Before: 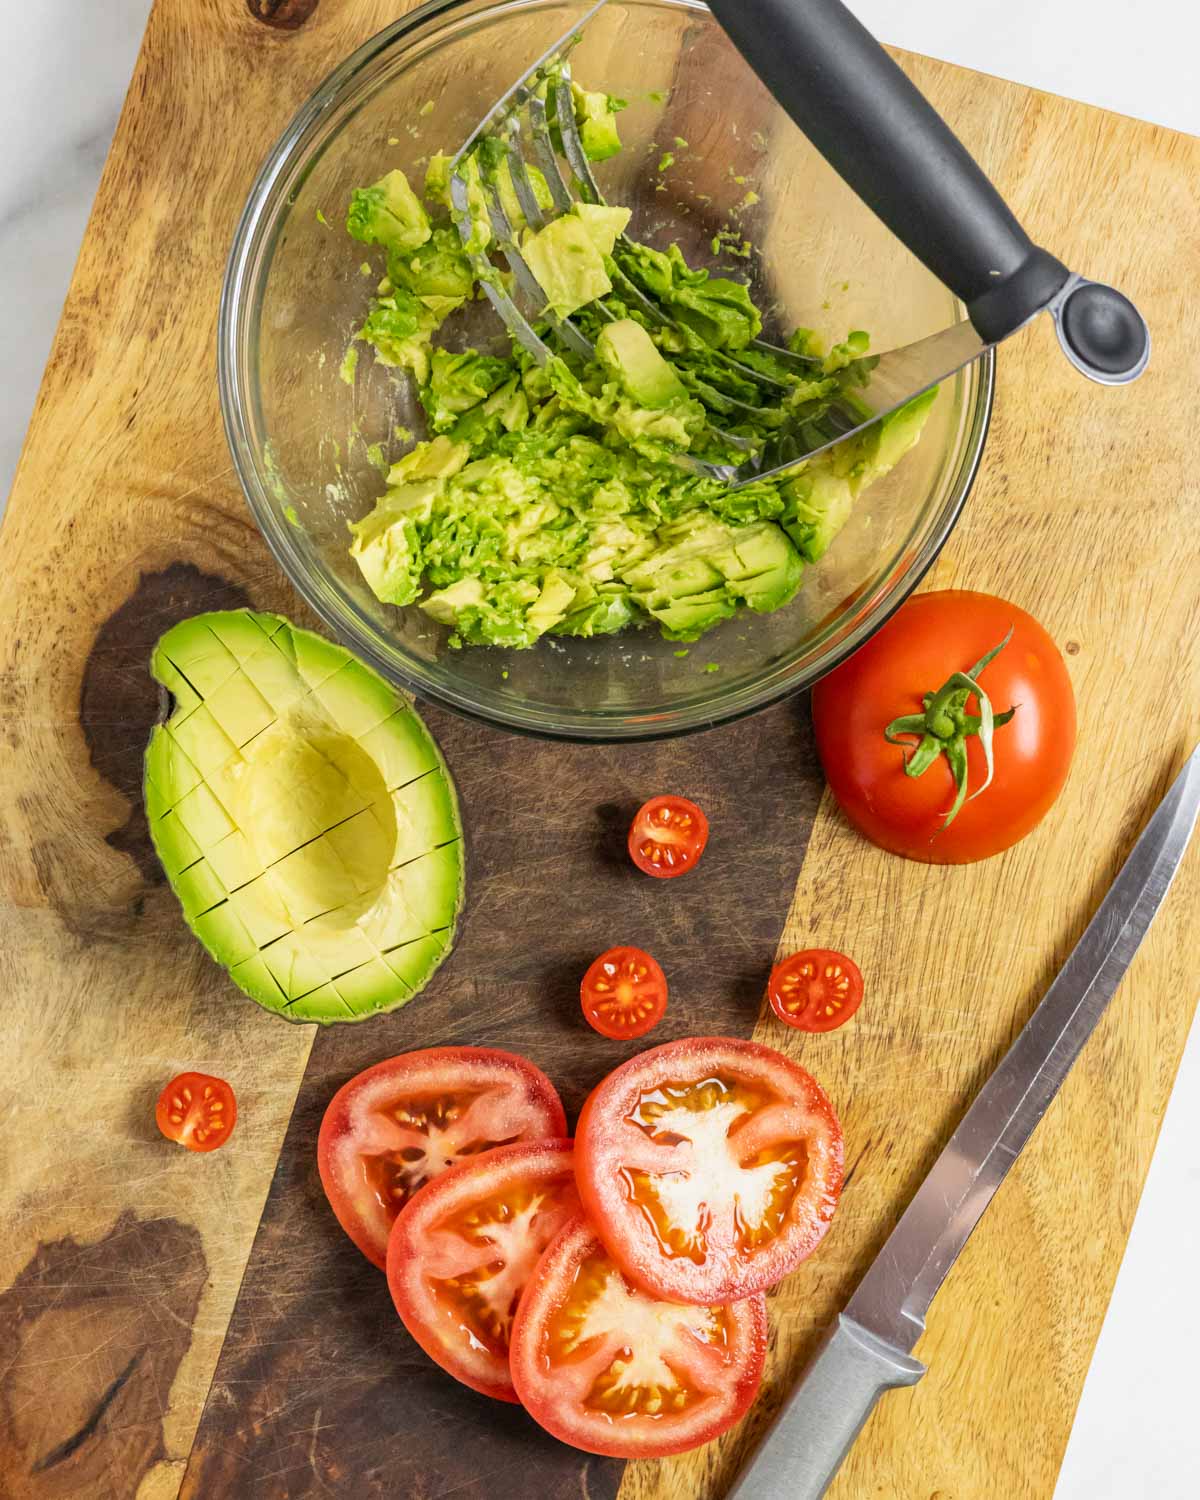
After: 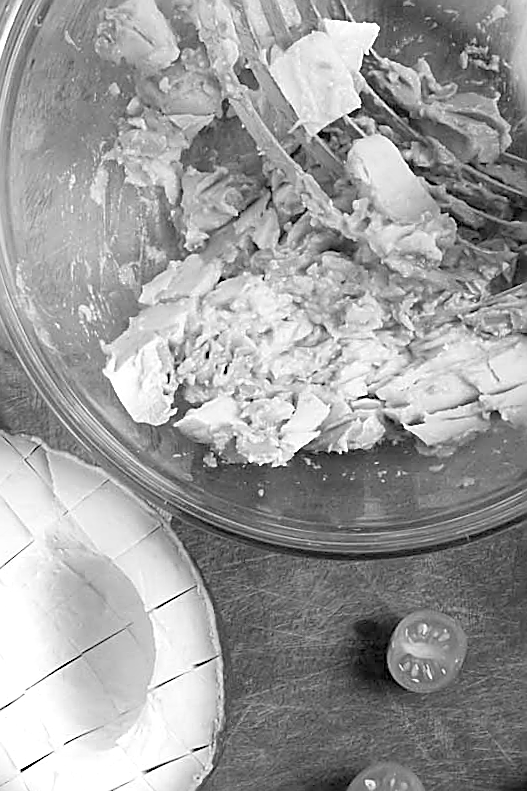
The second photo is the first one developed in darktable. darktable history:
rotate and perspective: rotation -1°, crop left 0.011, crop right 0.989, crop top 0.025, crop bottom 0.975
sharpen: radius 1.685, amount 1.294
rgb levels: levels [[0.01, 0.419, 0.839], [0, 0.5, 1], [0, 0.5, 1]]
contrast equalizer: octaves 7, y [[0.6 ×6], [0.55 ×6], [0 ×6], [0 ×6], [0 ×6]], mix -1
white balance: red 0.954, blue 1.079
monochrome: on, module defaults
crop: left 20.248%, top 10.86%, right 35.675%, bottom 34.321%
exposure: exposure 0.29 EV, compensate highlight preservation false
